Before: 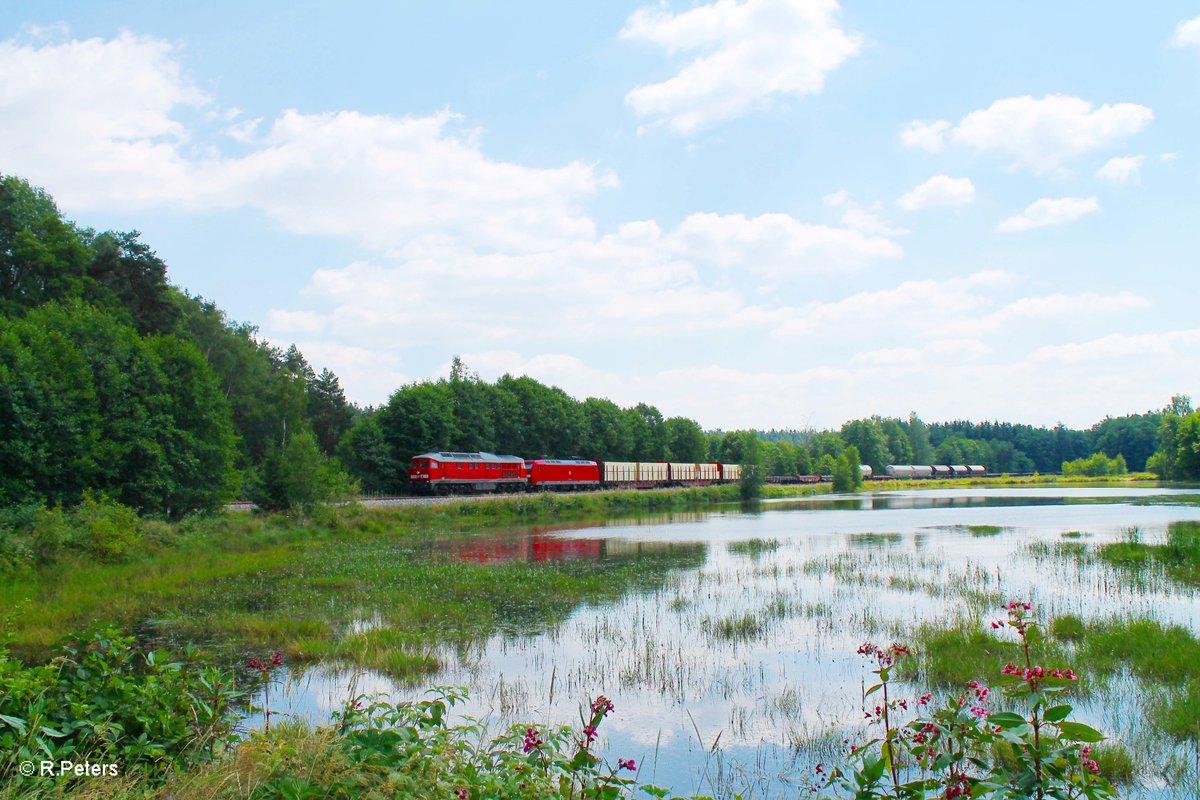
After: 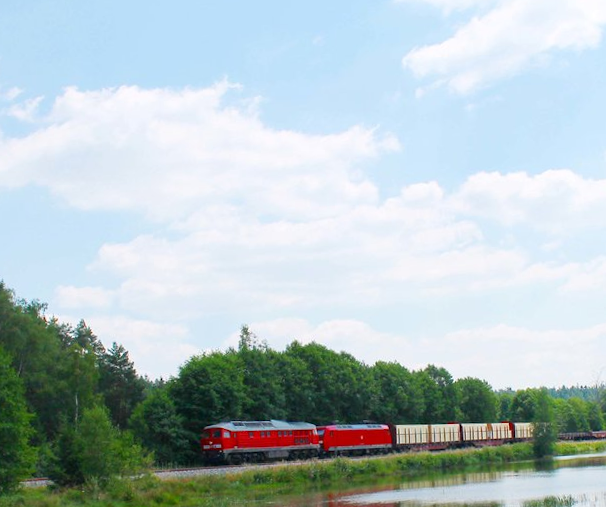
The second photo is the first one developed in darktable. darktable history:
rotate and perspective: rotation -2.22°, lens shift (horizontal) -0.022, automatic cropping off
crop: left 17.835%, top 7.675%, right 32.881%, bottom 32.213%
white balance: emerald 1
